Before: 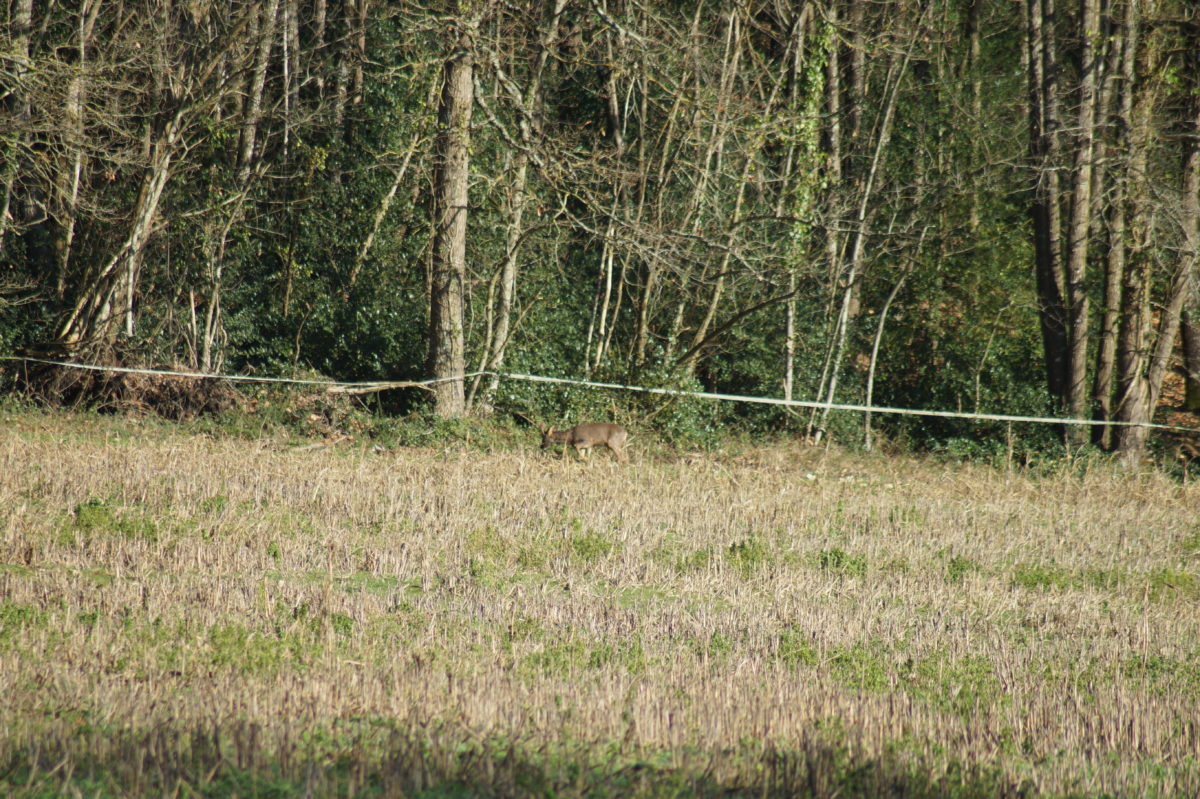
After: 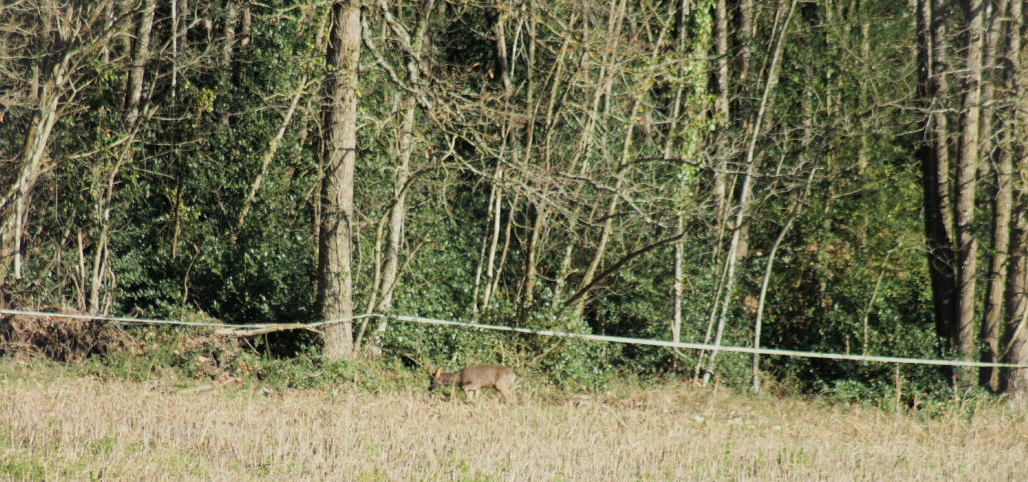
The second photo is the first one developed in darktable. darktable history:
exposure: exposure 0.564 EV, compensate highlight preservation false
vignetting: fall-off start 85.19%, fall-off radius 80.02%, brightness 0.045, saturation 0, width/height ratio 1.212
crop and rotate: left 9.341%, top 7.326%, right 4.957%, bottom 32.283%
tone equalizer: mask exposure compensation -0.513 EV
filmic rgb: black relative exposure -7.65 EV, white relative exposure 4.56 EV, hardness 3.61
